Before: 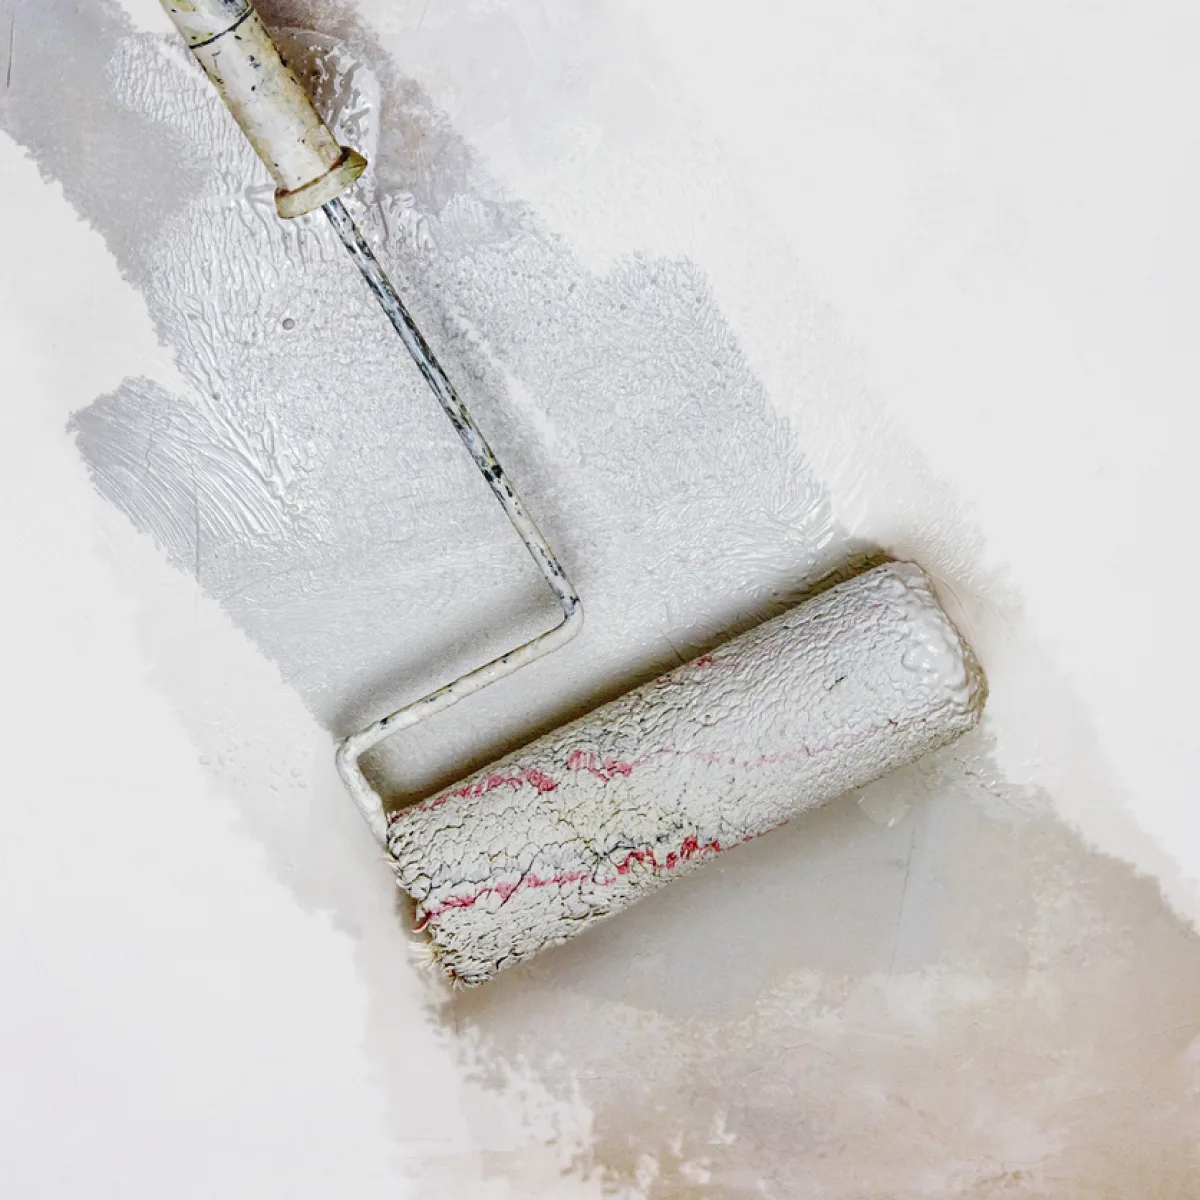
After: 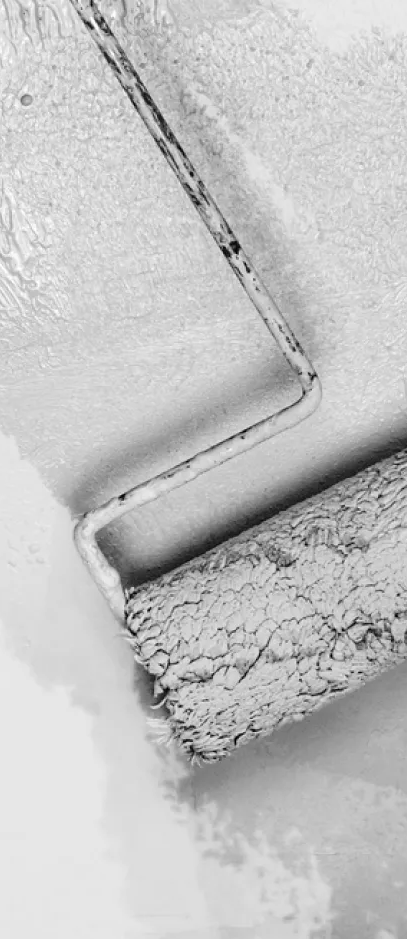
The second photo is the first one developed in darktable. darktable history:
velvia: on, module defaults
crop and rotate: left 21.913%, top 18.743%, right 44.139%, bottom 3.001%
color calibration: output gray [0.25, 0.35, 0.4, 0], x 0.37, y 0.382, temperature 4312.8 K, clip negative RGB from gamut false
